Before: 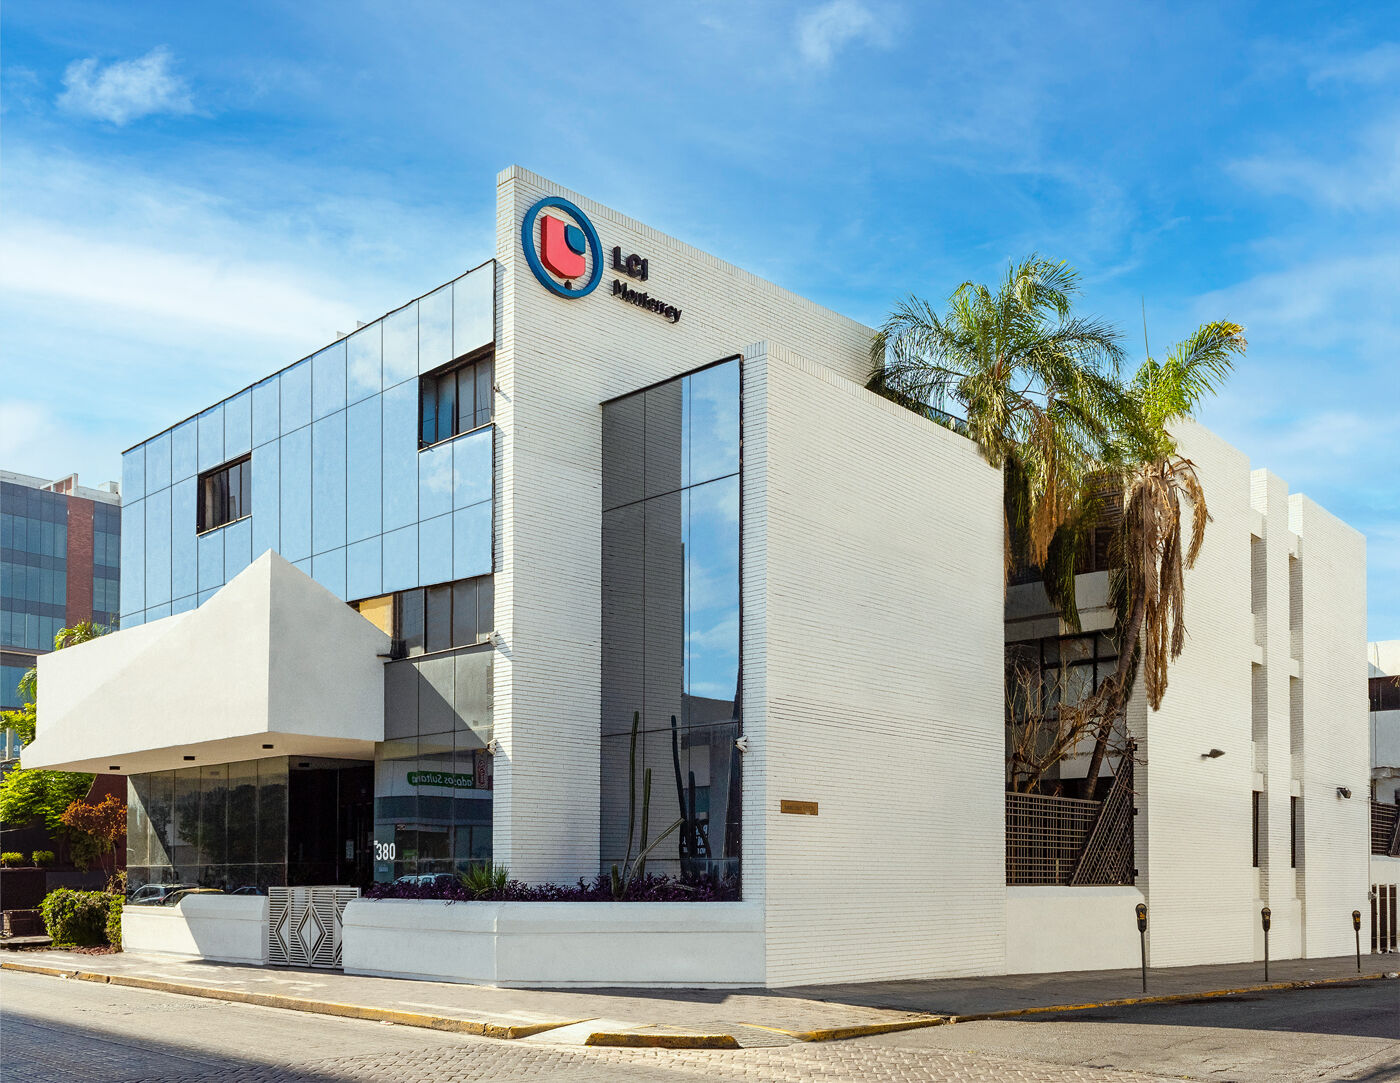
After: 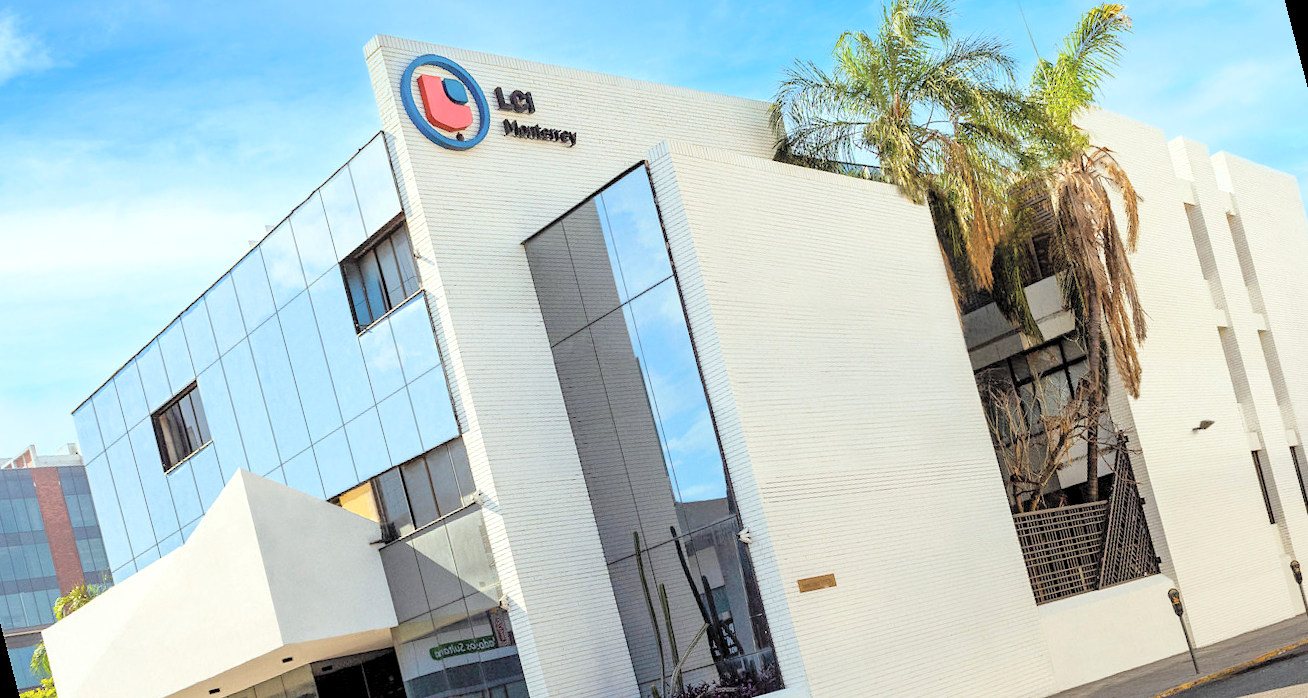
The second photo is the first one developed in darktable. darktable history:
rotate and perspective: rotation -14.8°, crop left 0.1, crop right 0.903, crop top 0.25, crop bottom 0.748
levels: levels [0.073, 0.497, 0.972]
contrast brightness saturation: brightness 0.28
